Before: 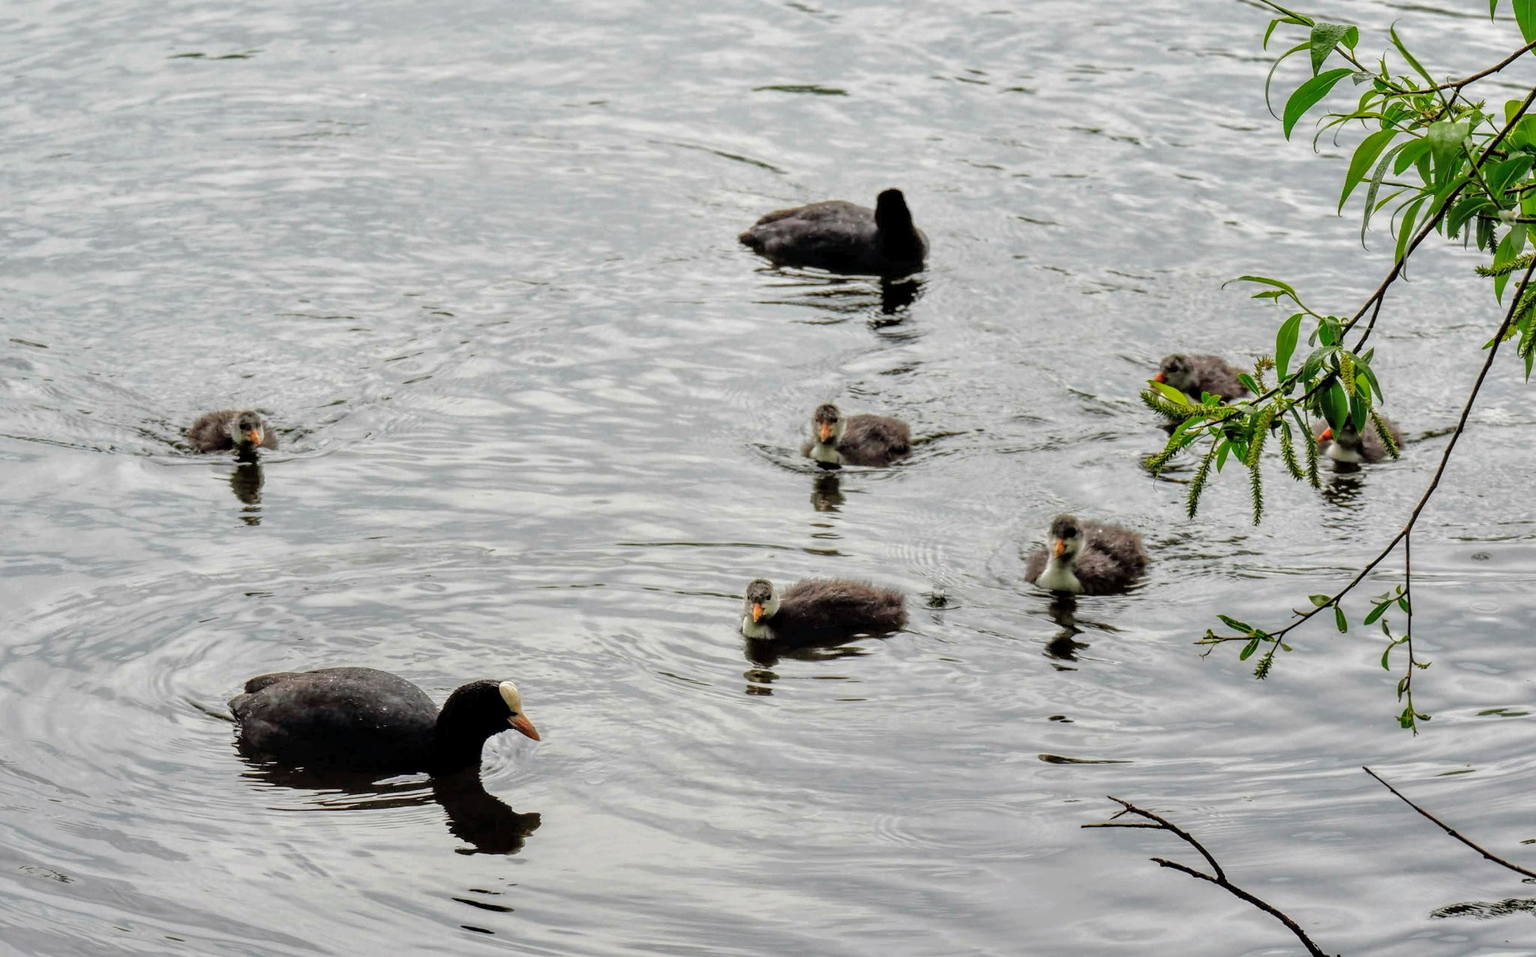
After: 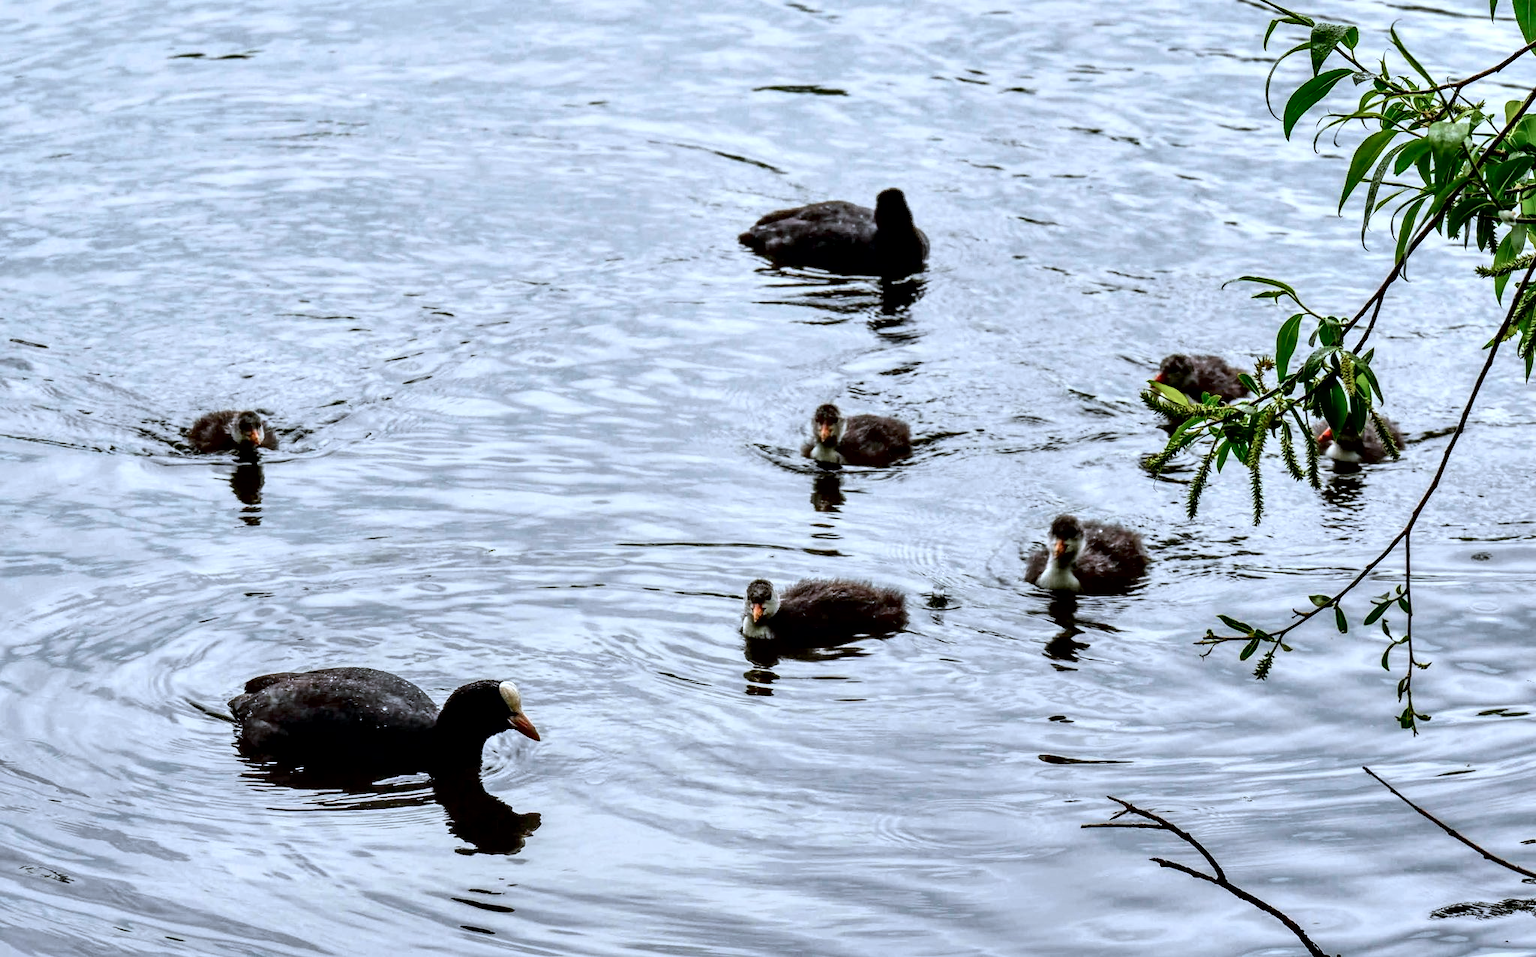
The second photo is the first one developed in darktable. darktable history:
tone equalizer: luminance estimator HSV value / RGB max
contrast equalizer: octaves 7, y [[0.601, 0.6, 0.598, 0.598, 0.6, 0.601], [0.5 ×6], [0.5 ×6], [0 ×6], [0 ×6]]
color correction: highlights a* -1.97, highlights b* -18.58
contrast brightness saturation: contrast 0.221
